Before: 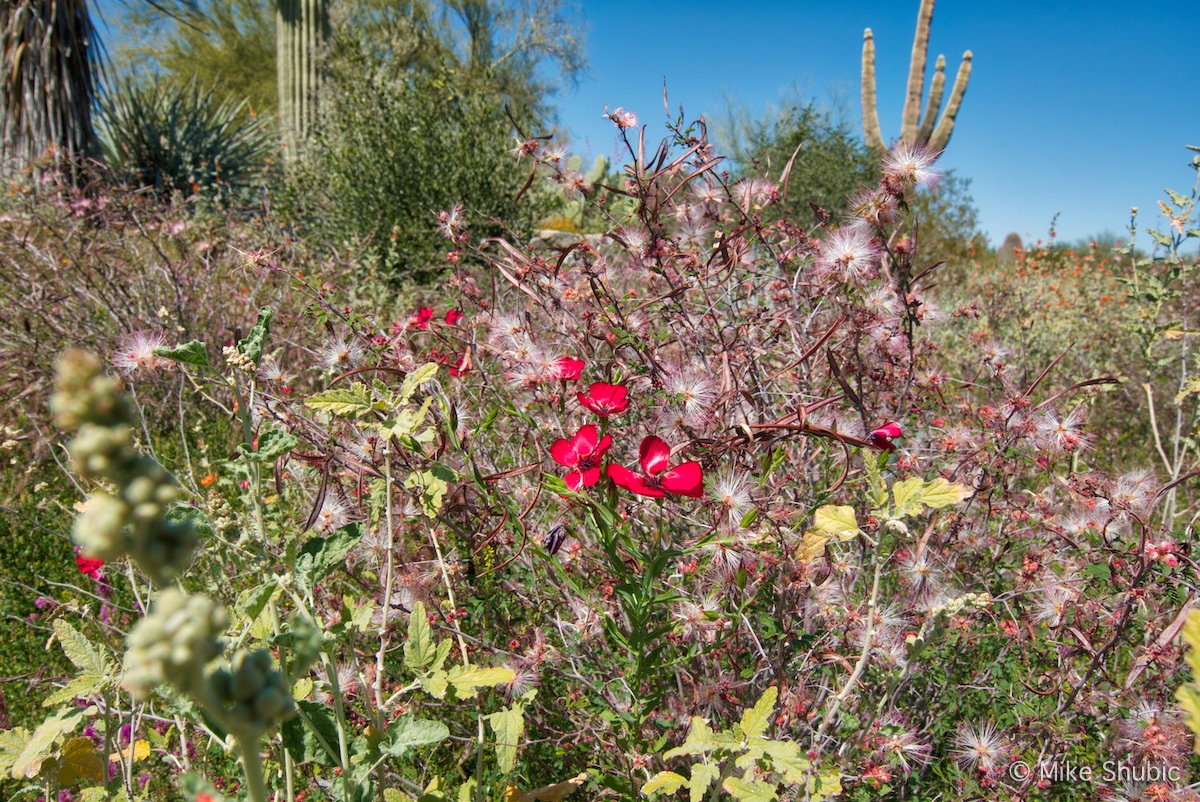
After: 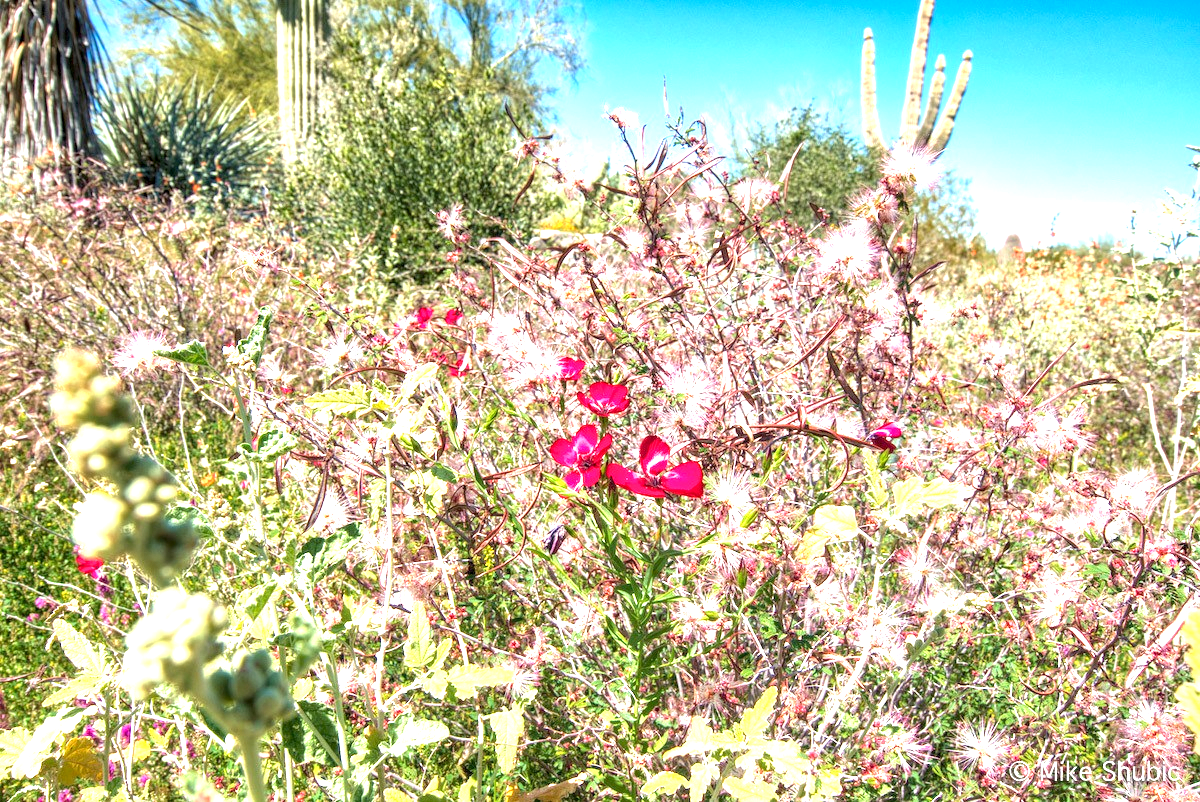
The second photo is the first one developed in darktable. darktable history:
exposure: black level correction 0.001, exposure 1.735 EV, compensate highlight preservation false
local contrast: detail 130%
